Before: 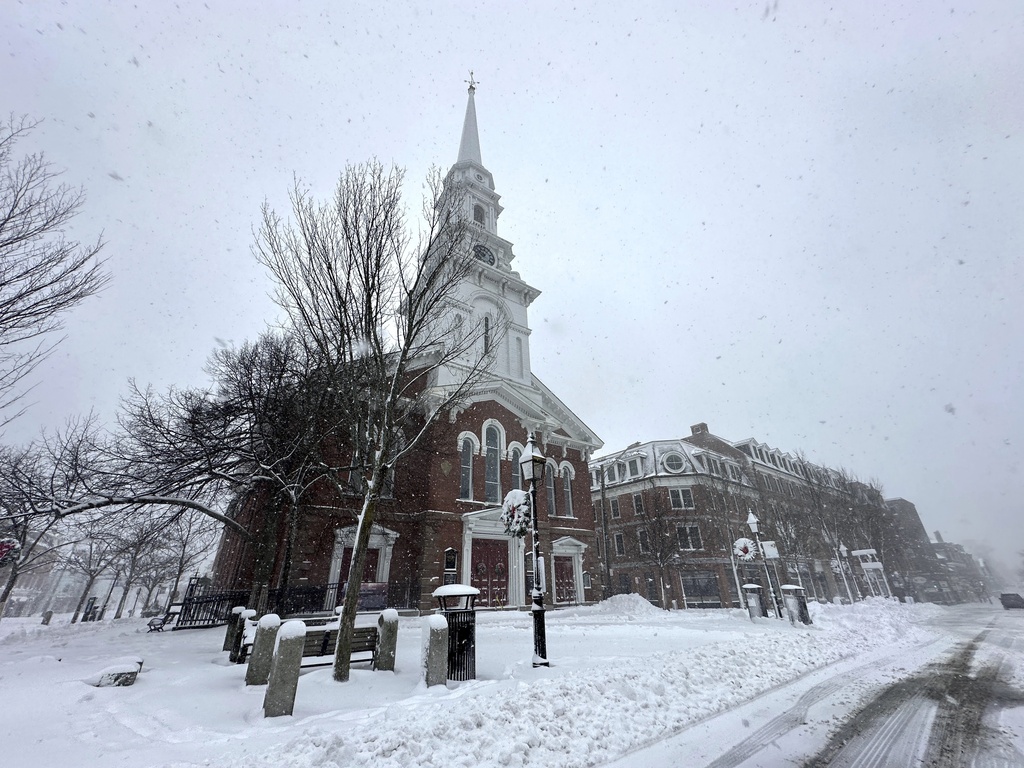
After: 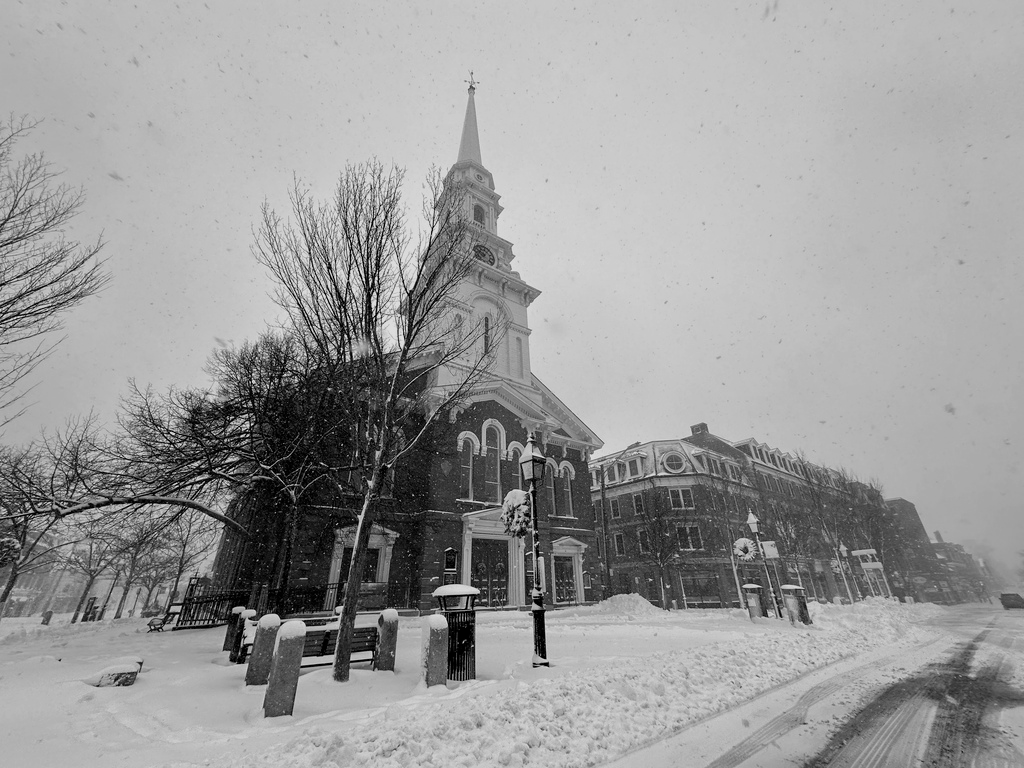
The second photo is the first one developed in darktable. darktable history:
monochrome: a 32, b 64, size 2.3
white balance: red 0.871, blue 1.249
color zones: curves: ch0 [(0, 0.487) (0.241, 0.395) (0.434, 0.373) (0.658, 0.412) (0.838, 0.487)]; ch1 [(0, 0) (0.053, 0.053) (0.211, 0.202) (0.579, 0.259) (0.781, 0.241)]
